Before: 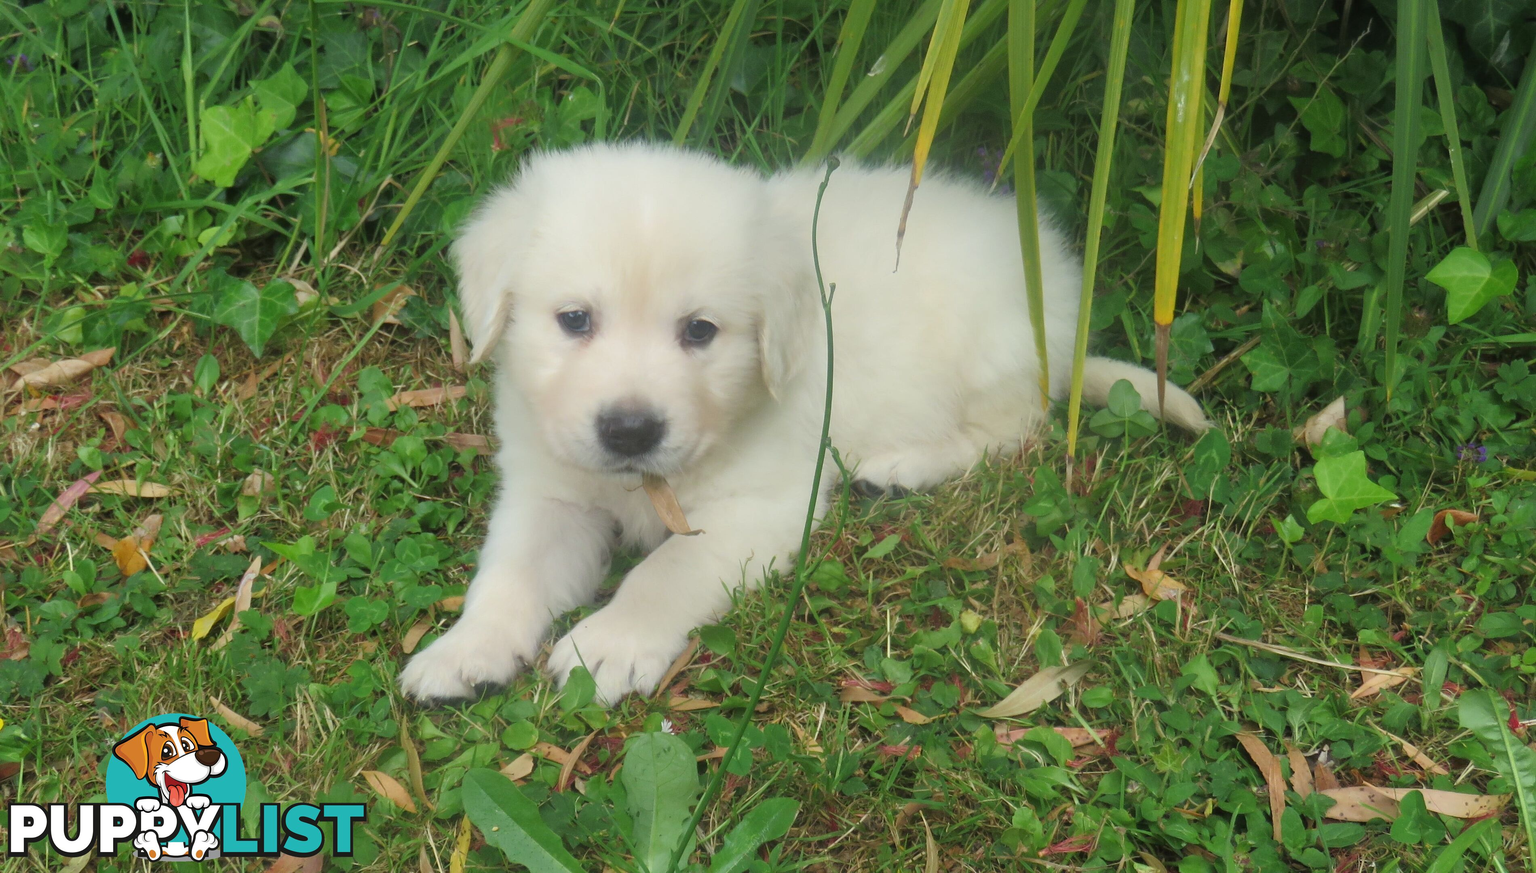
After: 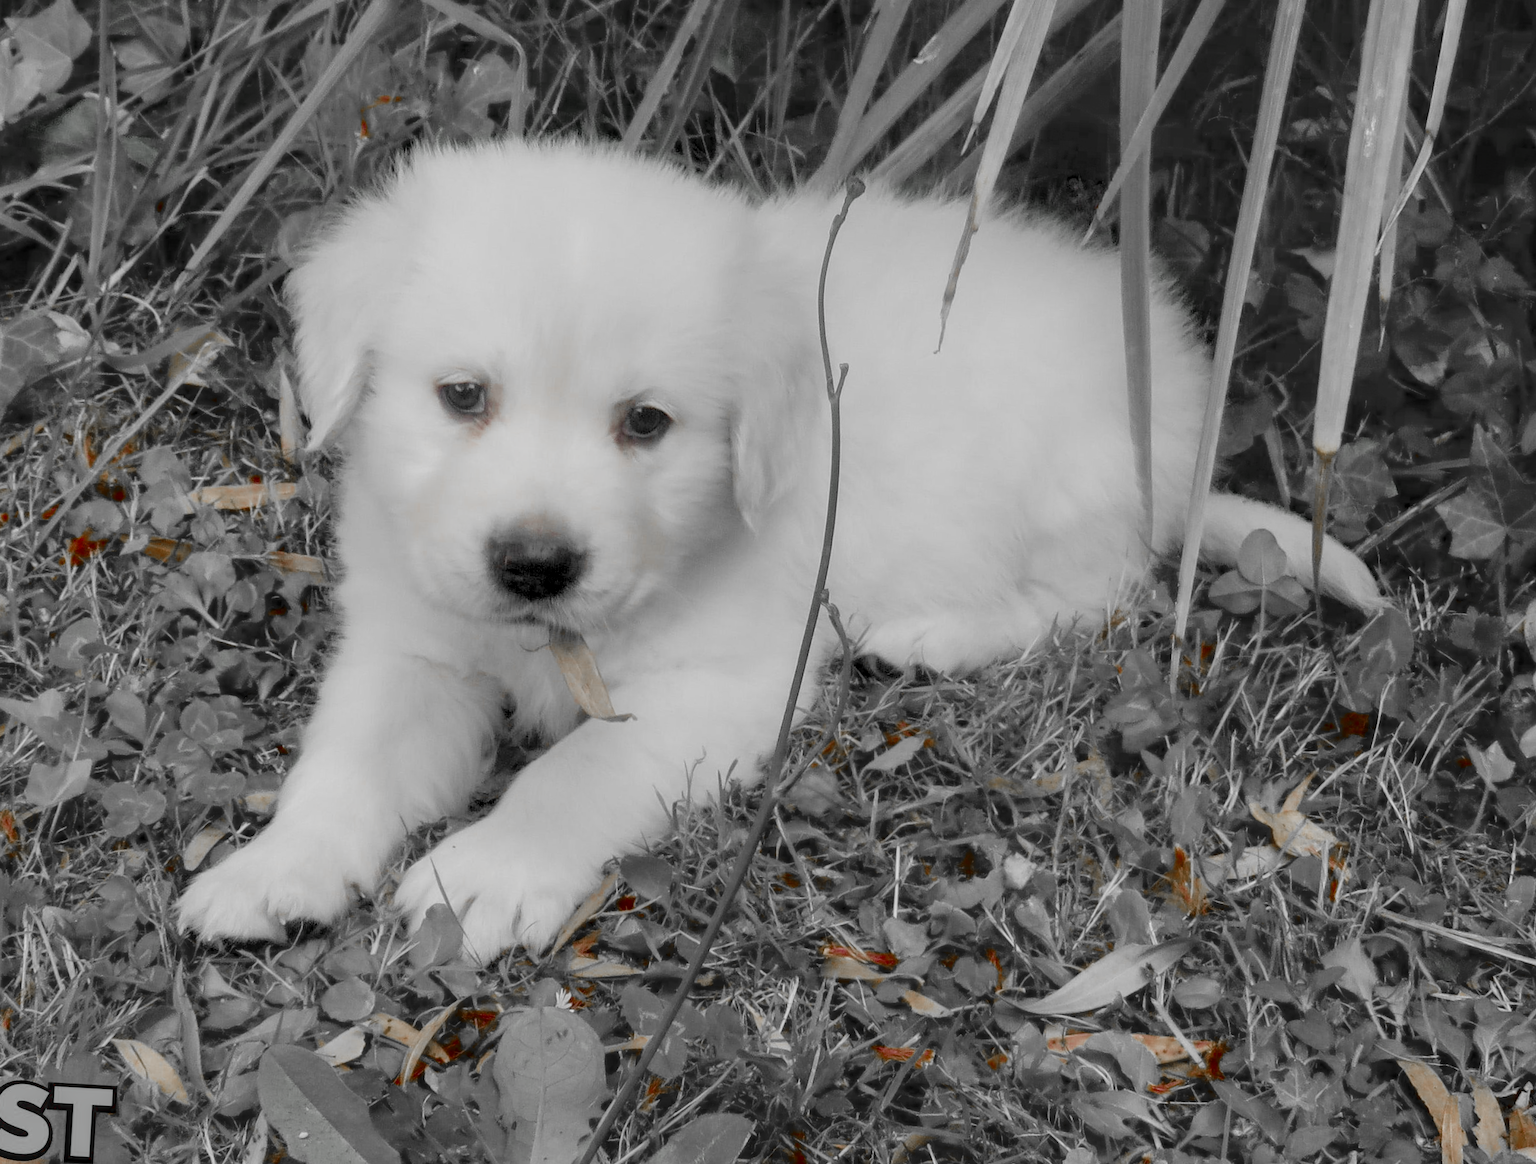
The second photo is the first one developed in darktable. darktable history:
crop and rotate: angle -3.3°, left 14.101%, top 0.039%, right 10.991%, bottom 0.058%
color zones: curves: ch0 [(0, 0.497) (0.096, 0.361) (0.221, 0.538) (0.429, 0.5) (0.571, 0.5) (0.714, 0.5) (0.857, 0.5) (1, 0.497)]; ch1 [(0, 0.5) (0.143, 0.5) (0.257, -0.002) (0.429, 0.04) (0.571, -0.001) (0.714, -0.015) (0.857, 0.024) (1, 0.5)]
exposure: black level correction 0.047, exposure 0.013 EV, compensate highlight preservation false
local contrast: on, module defaults
filmic rgb: black relative exposure -7.65 EV, white relative exposure 4.56 EV, hardness 3.61, preserve chrominance RGB euclidean norm (legacy), color science v4 (2020)
